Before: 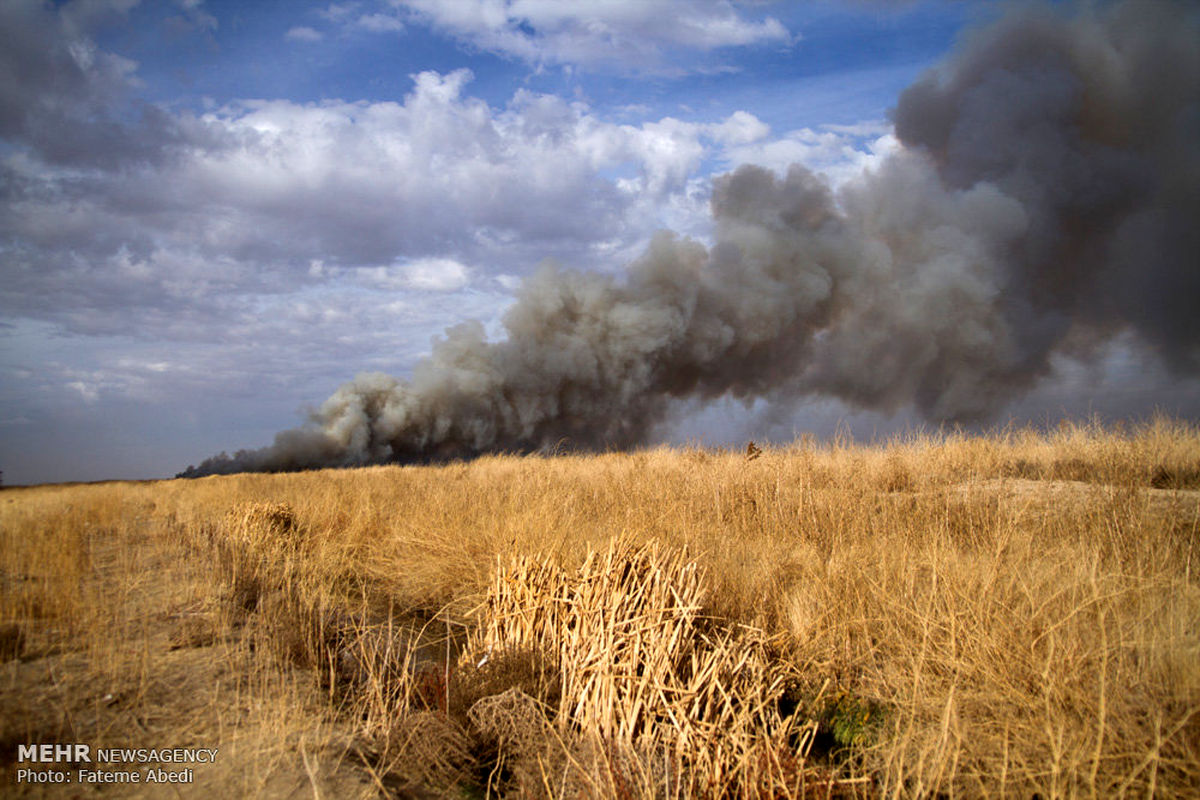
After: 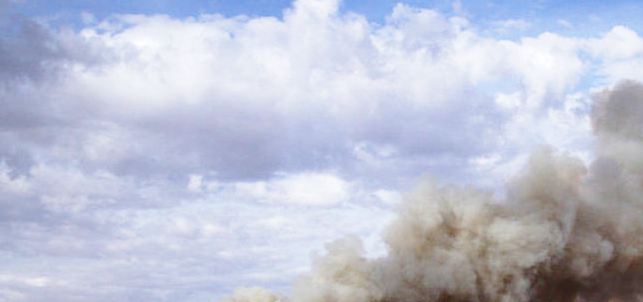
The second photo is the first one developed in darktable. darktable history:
crop: left 10.121%, top 10.631%, right 36.218%, bottom 51.526%
base curve: curves: ch0 [(0, 0) (0.028, 0.03) (0.121, 0.232) (0.46, 0.748) (0.859, 0.968) (1, 1)], preserve colors none
